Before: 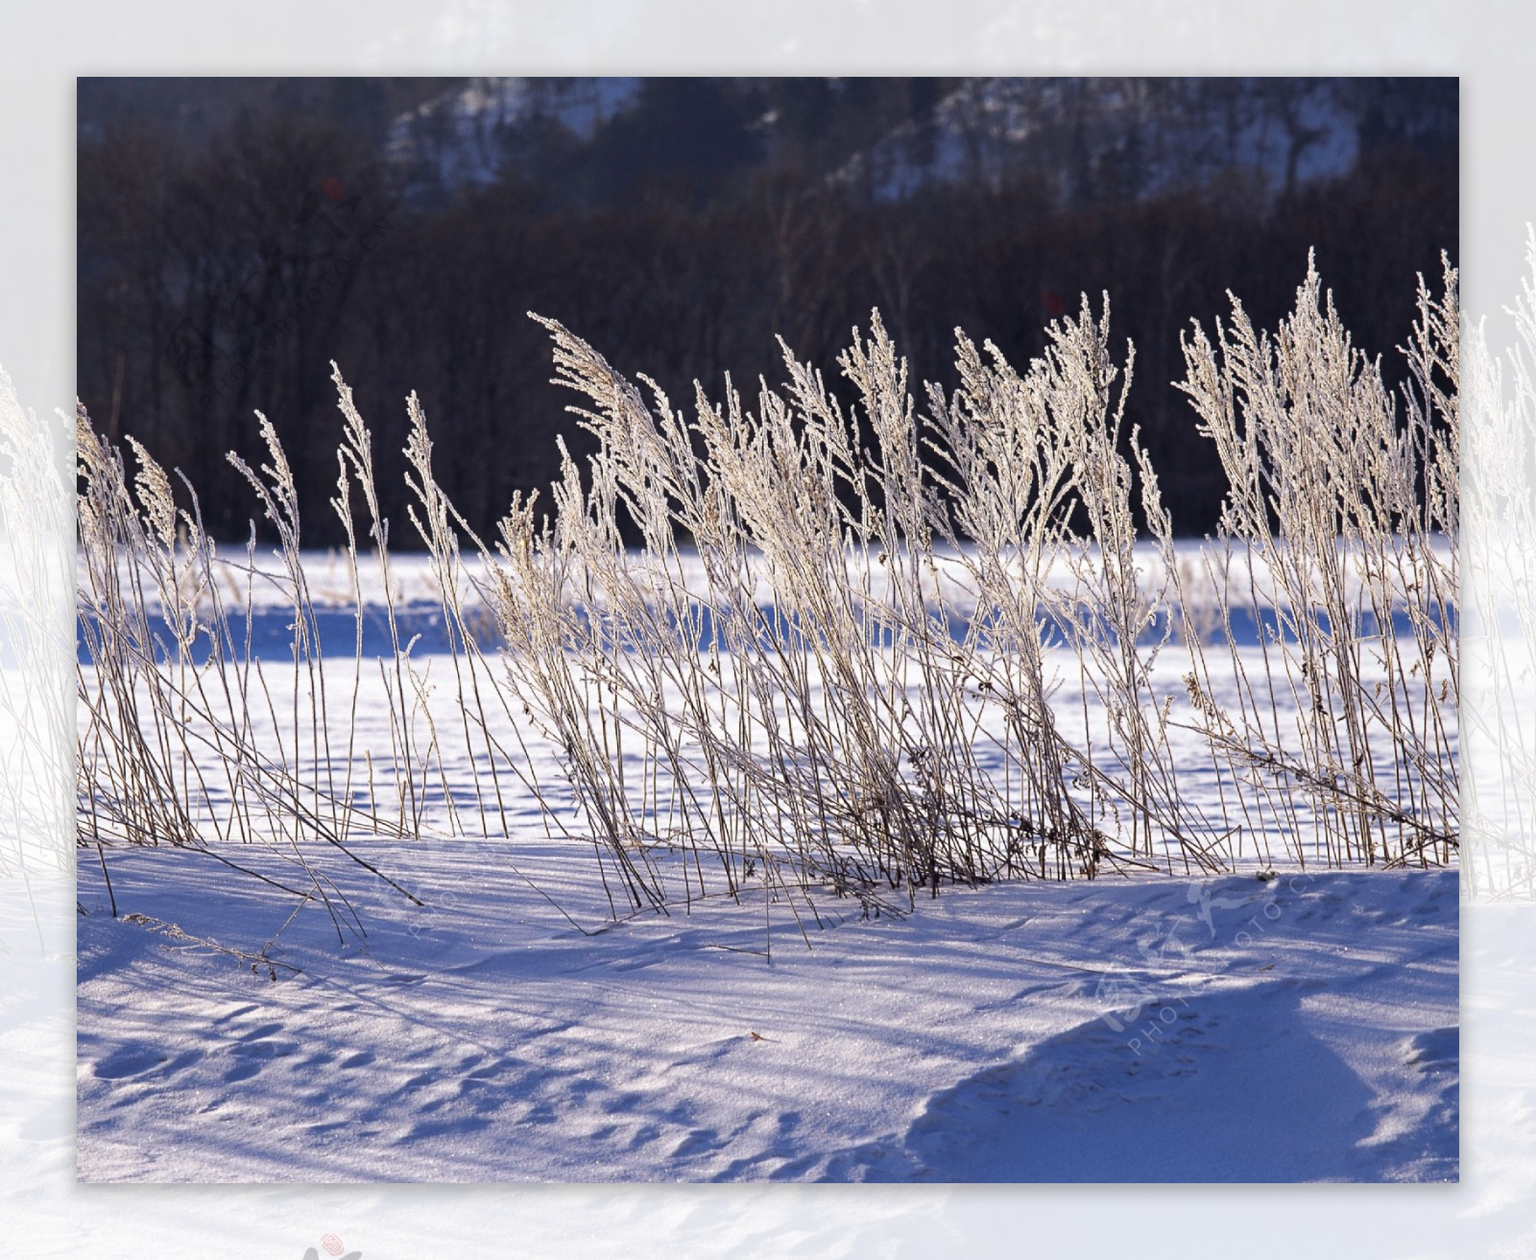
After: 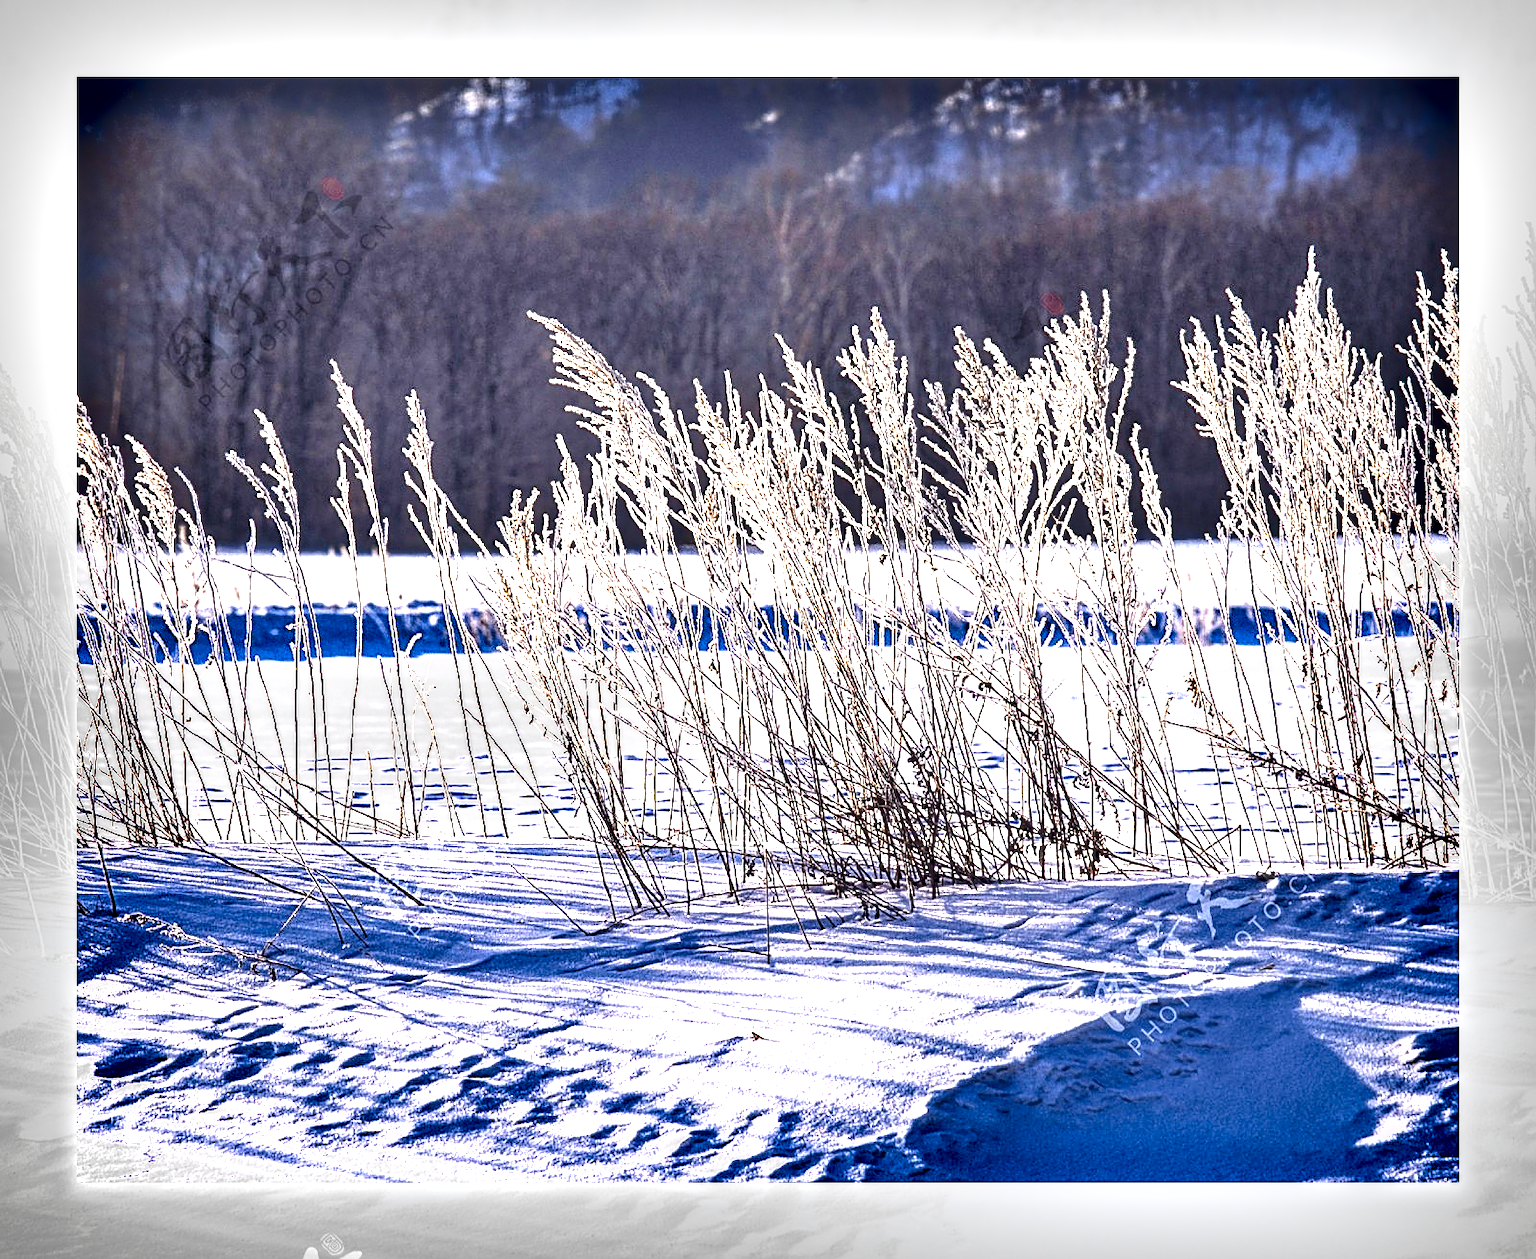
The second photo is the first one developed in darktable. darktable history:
tone equalizer: -7 EV 0.15 EV, -6 EV 0.6 EV, -5 EV 1.15 EV, -4 EV 1.33 EV, -3 EV 1.15 EV, -2 EV 0.6 EV, -1 EV 0.15 EV, mask exposure compensation -0.5 EV
exposure: black level correction 0, exposure 1.5 EV, compensate exposure bias true, compensate highlight preservation false
local contrast: highlights 79%, shadows 56%, detail 175%, midtone range 0.428
shadows and highlights: soften with gaussian
sharpen: on, module defaults
